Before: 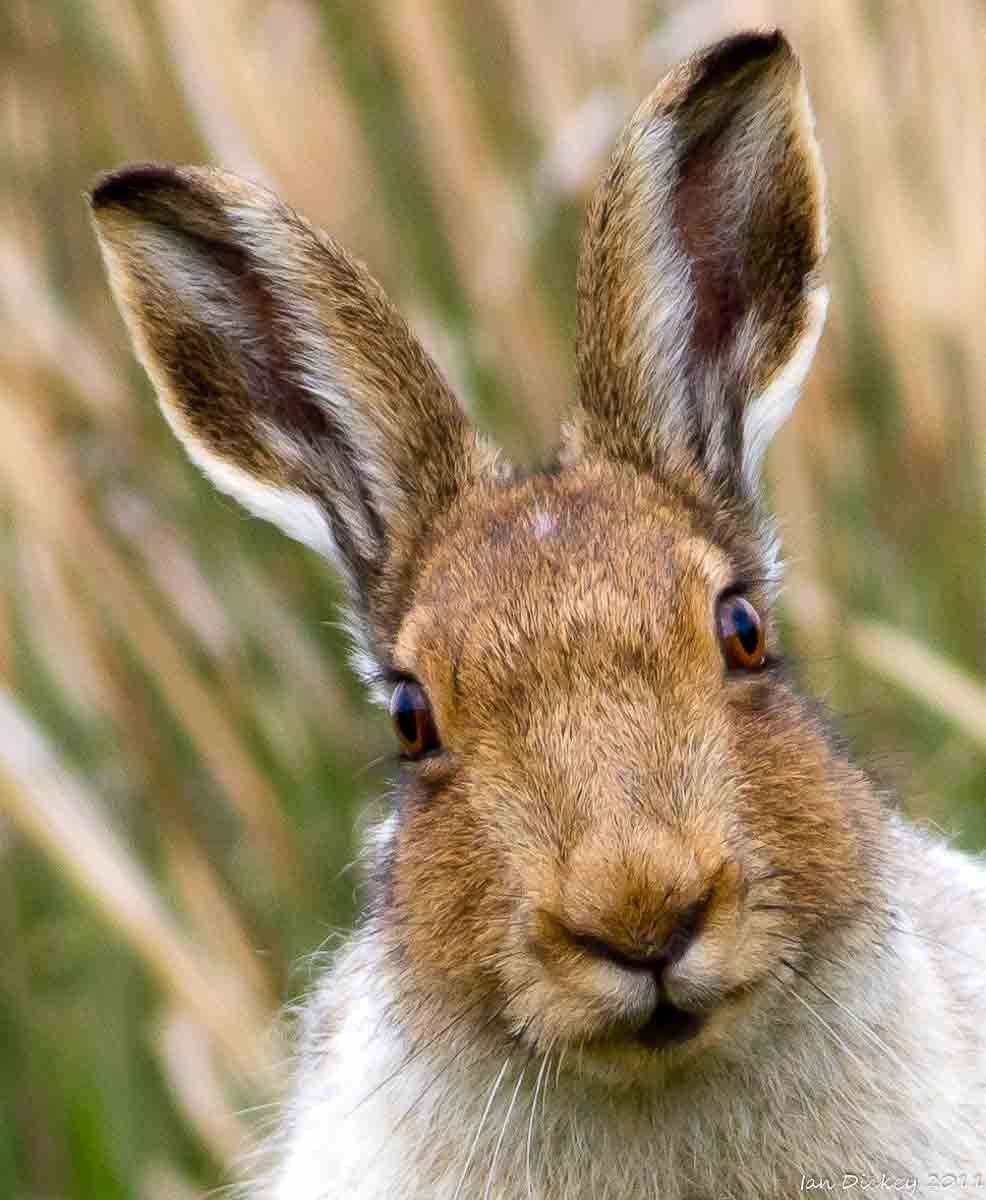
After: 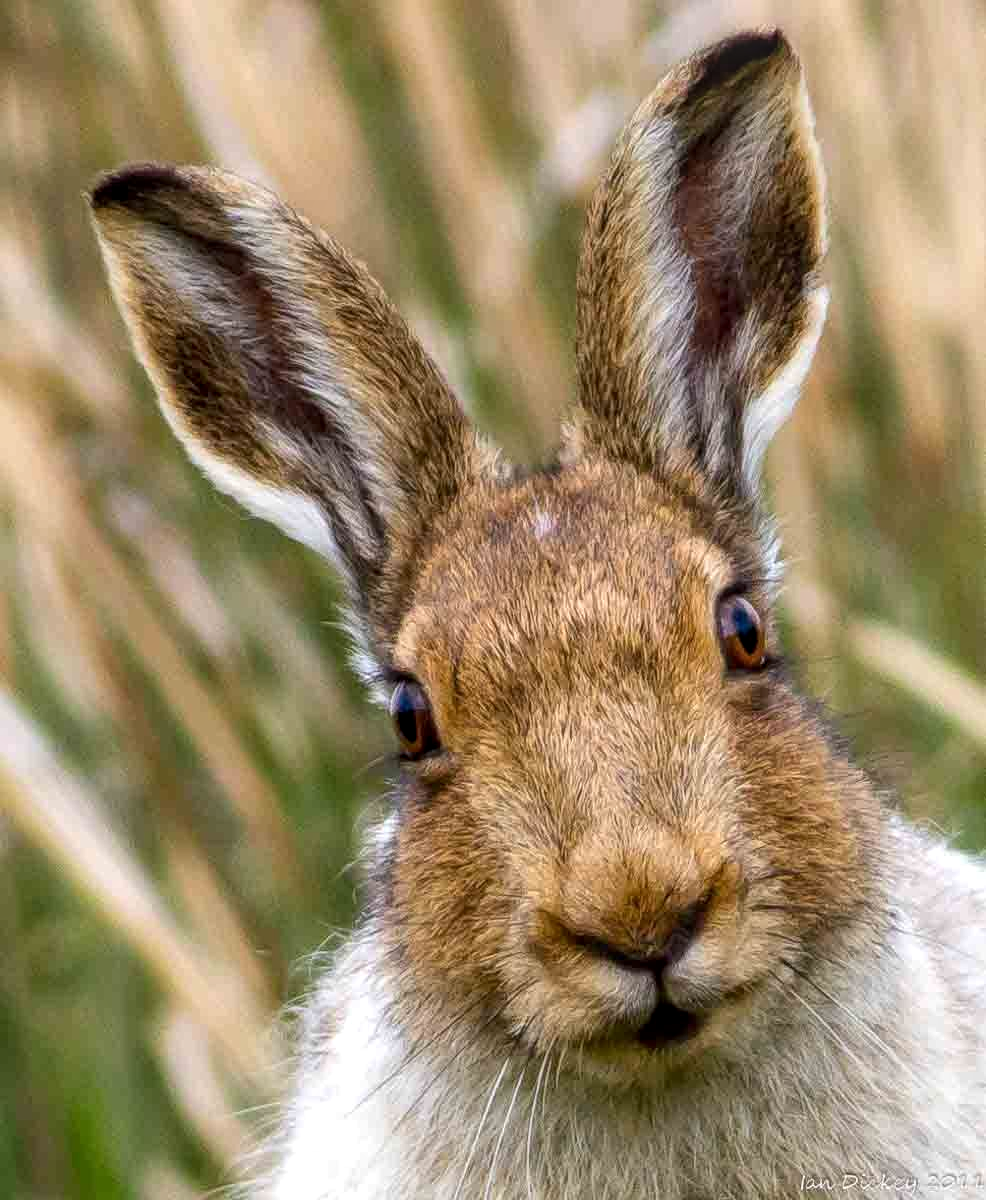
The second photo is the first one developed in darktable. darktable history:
local contrast: highlights 3%, shadows 2%, detail 134%
